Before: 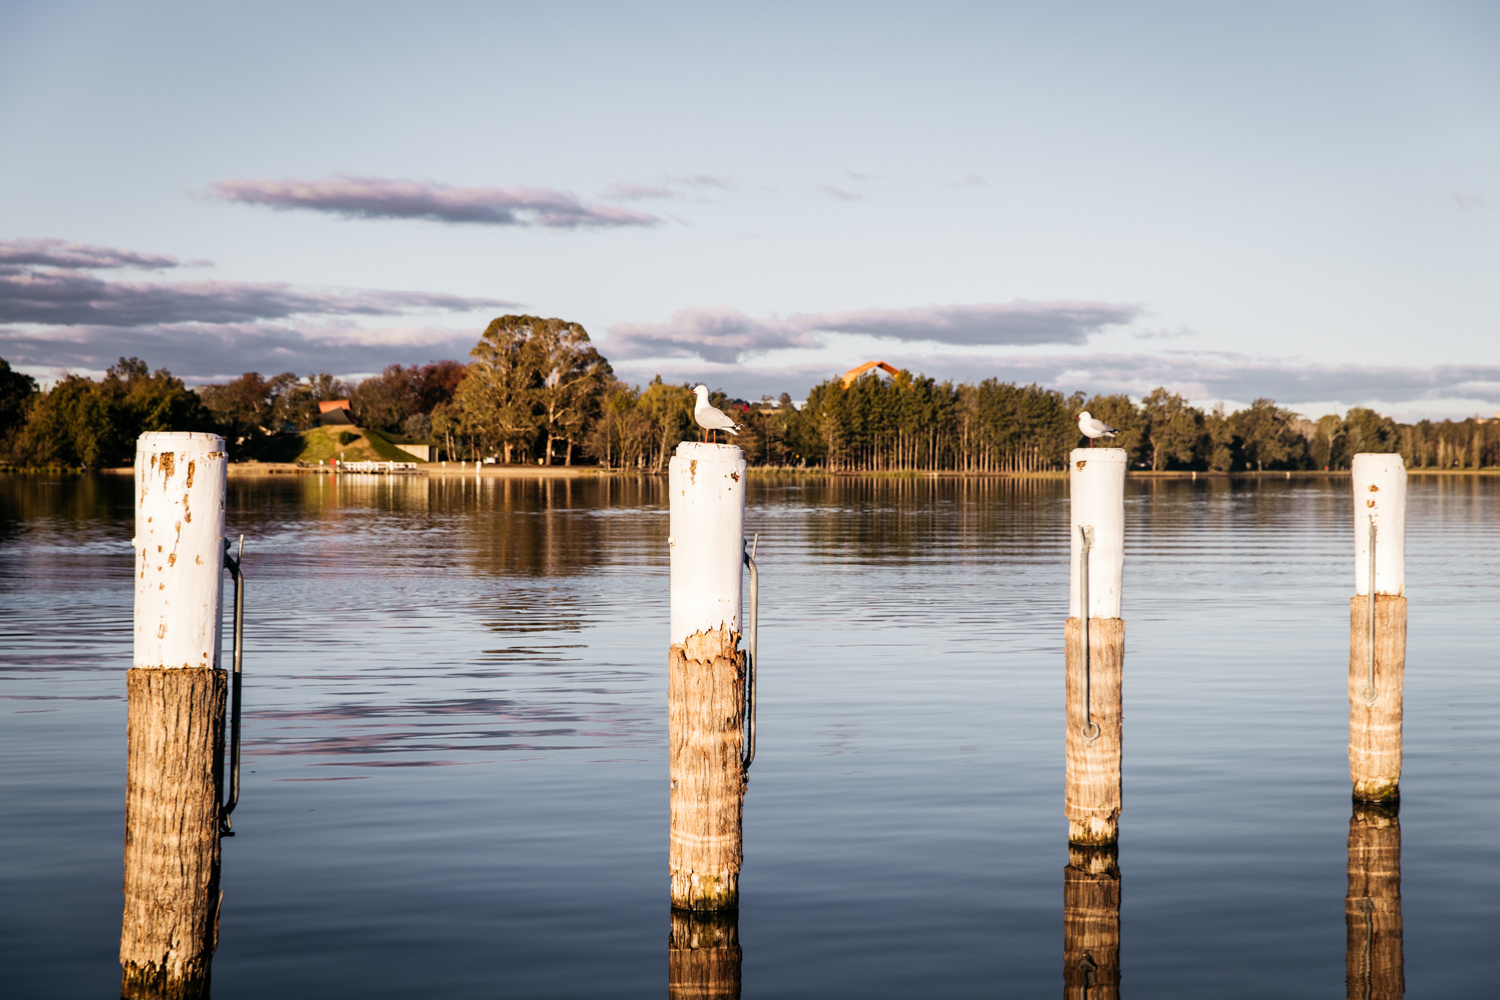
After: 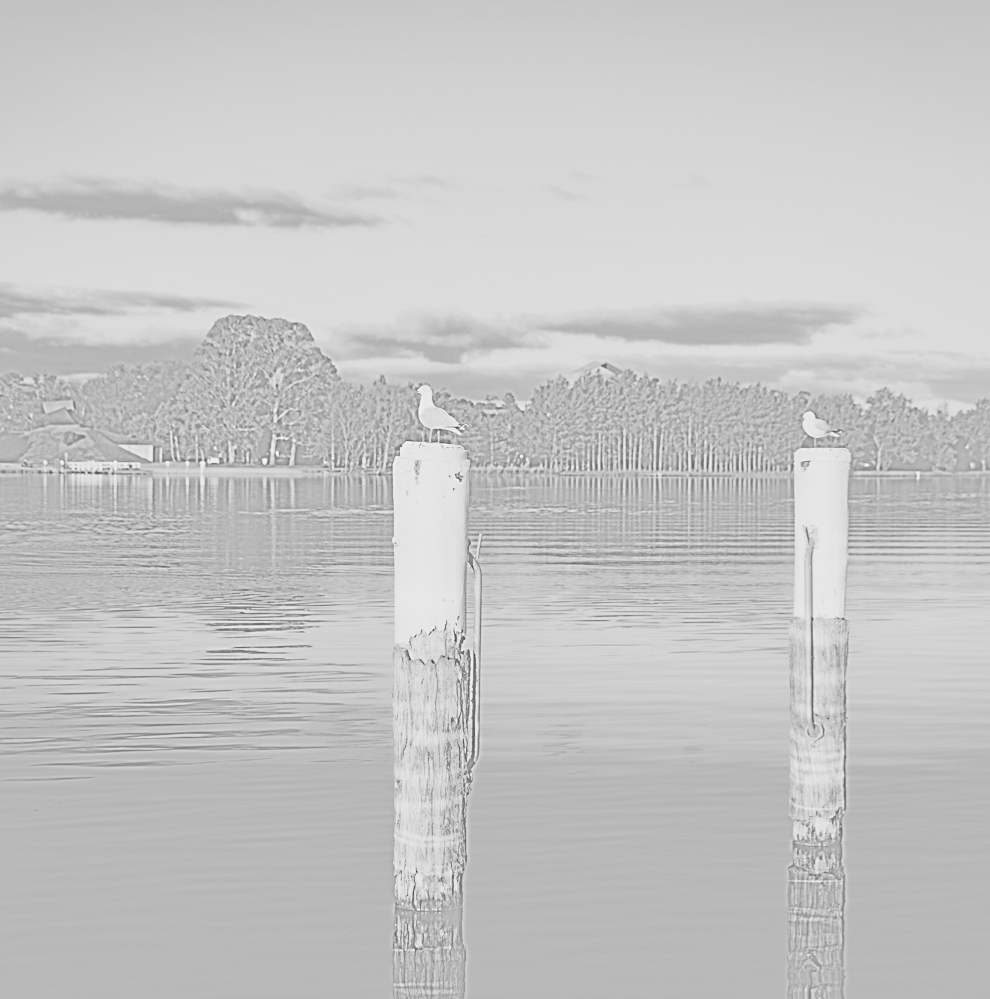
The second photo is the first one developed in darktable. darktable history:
highpass: sharpness 6%, contrast boost 7.63%
tone equalizer: on, module defaults
local contrast: mode bilateral grid, contrast 20, coarseness 50, detail 120%, midtone range 0.2
monochrome: on, module defaults
exposure: black level correction 0, exposure 1.45 EV, compensate exposure bias true, compensate highlight preservation false
rotate and perspective: automatic cropping original format, crop left 0, crop top 0
rgb curve: curves: ch0 [(0, 0) (0.21, 0.15) (0.24, 0.21) (0.5, 0.75) (0.75, 0.96) (0.89, 0.99) (1, 1)]; ch1 [(0, 0.02) (0.21, 0.13) (0.25, 0.2) (0.5, 0.67) (0.75, 0.9) (0.89, 0.97) (1, 1)]; ch2 [(0, 0.02) (0.21, 0.13) (0.25, 0.2) (0.5, 0.67) (0.75, 0.9) (0.89, 0.97) (1, 1)], compensate middle gray true
crop and rotate: left 18.442%, right 15.508%
